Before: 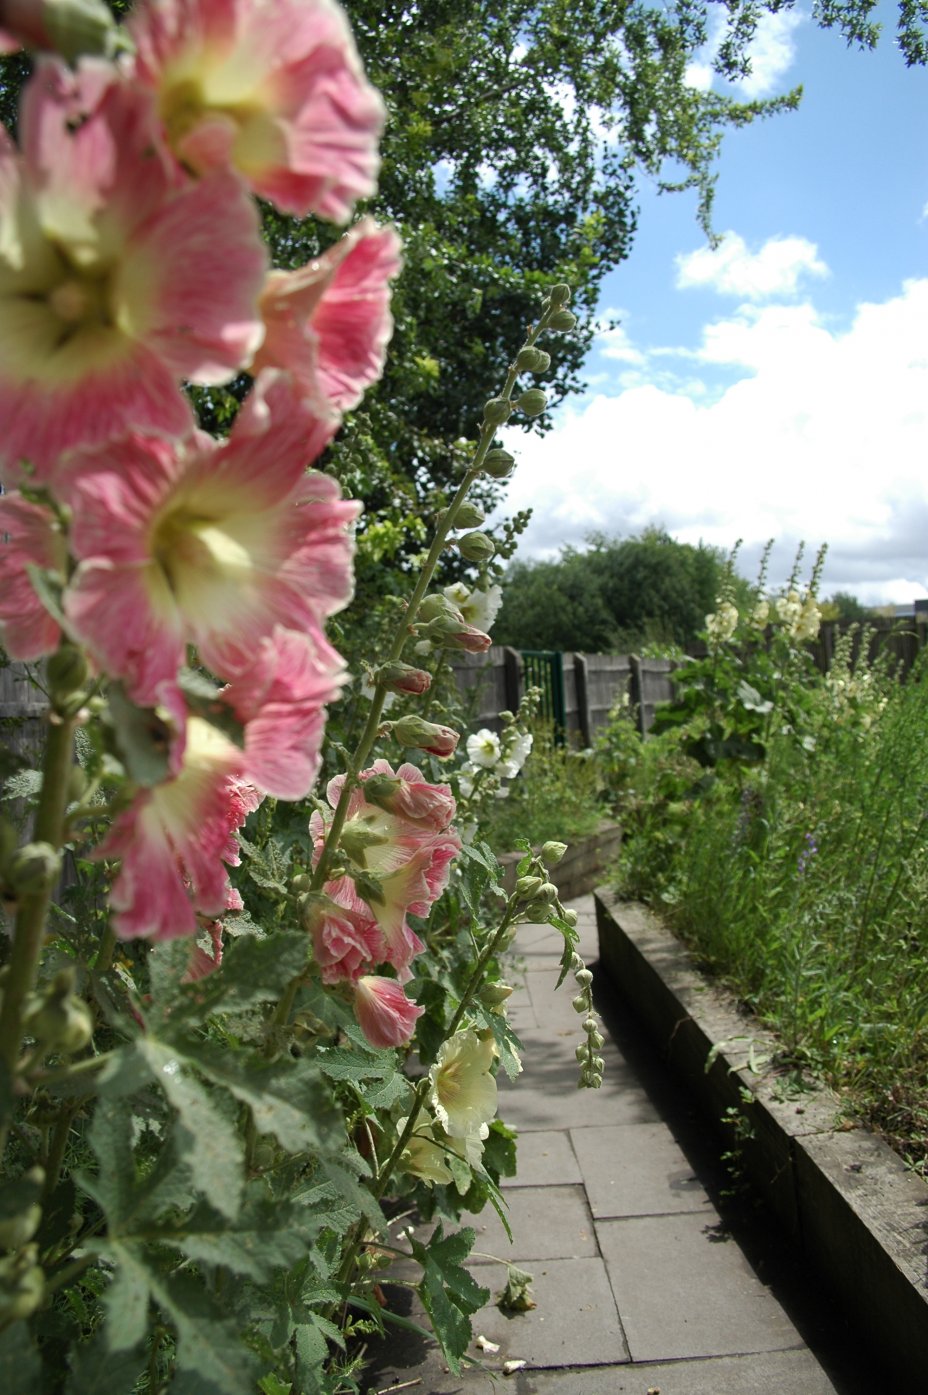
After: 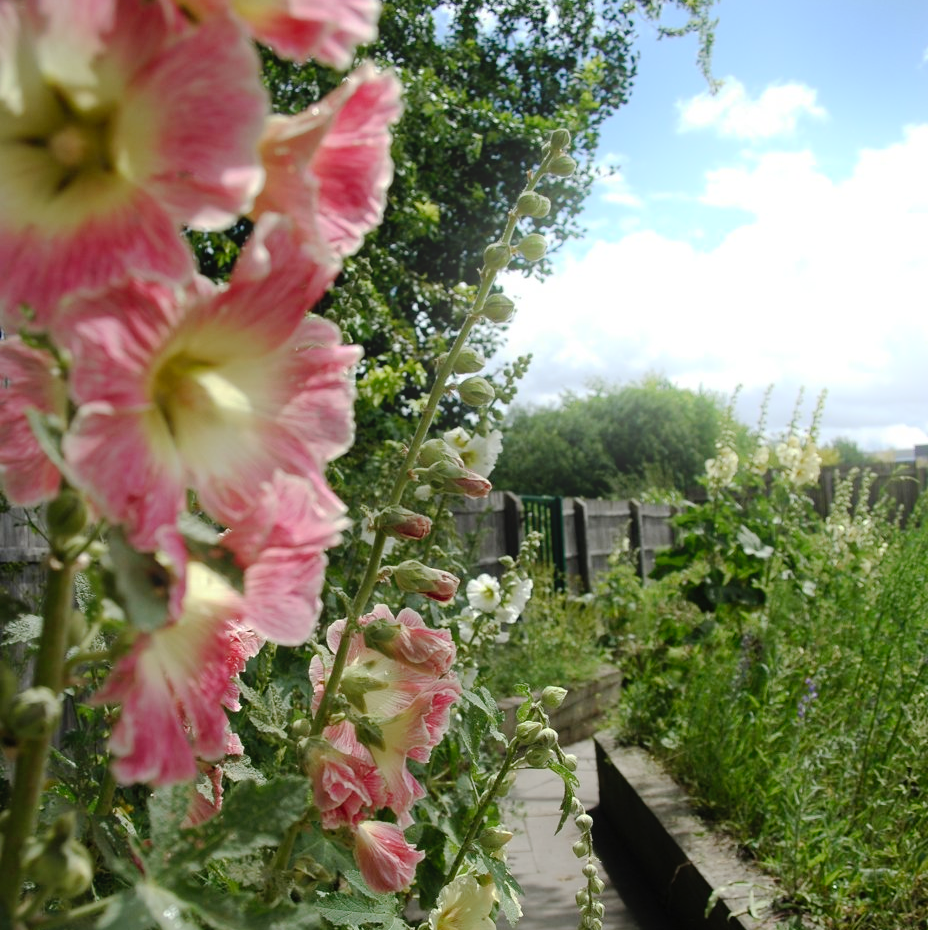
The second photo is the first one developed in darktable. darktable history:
crop: top 11.166%, bottom 22.168%
tone curve: curves: ch0 [(0, 0) (0.003, 0.006) (0.011, 0.014) (0.025, 0.024) (0.044, 0.035) (0.069, 0.046) (0.1, 0.074) (0.136, 0.115) (0.177, 0.161) (0.224, 0.226) (0.277, 0.293) (0.335, 0.364) (0.399, 0.441) (0.468, 0.52) (0.543, 0.58) (0.623, 0.657) (0.709, 0.72) (0.801, 0.794) (0.898, 0.883) (1, 1)], preserve colors none
bloom: size 16%, threshold 98%, strength 20%
